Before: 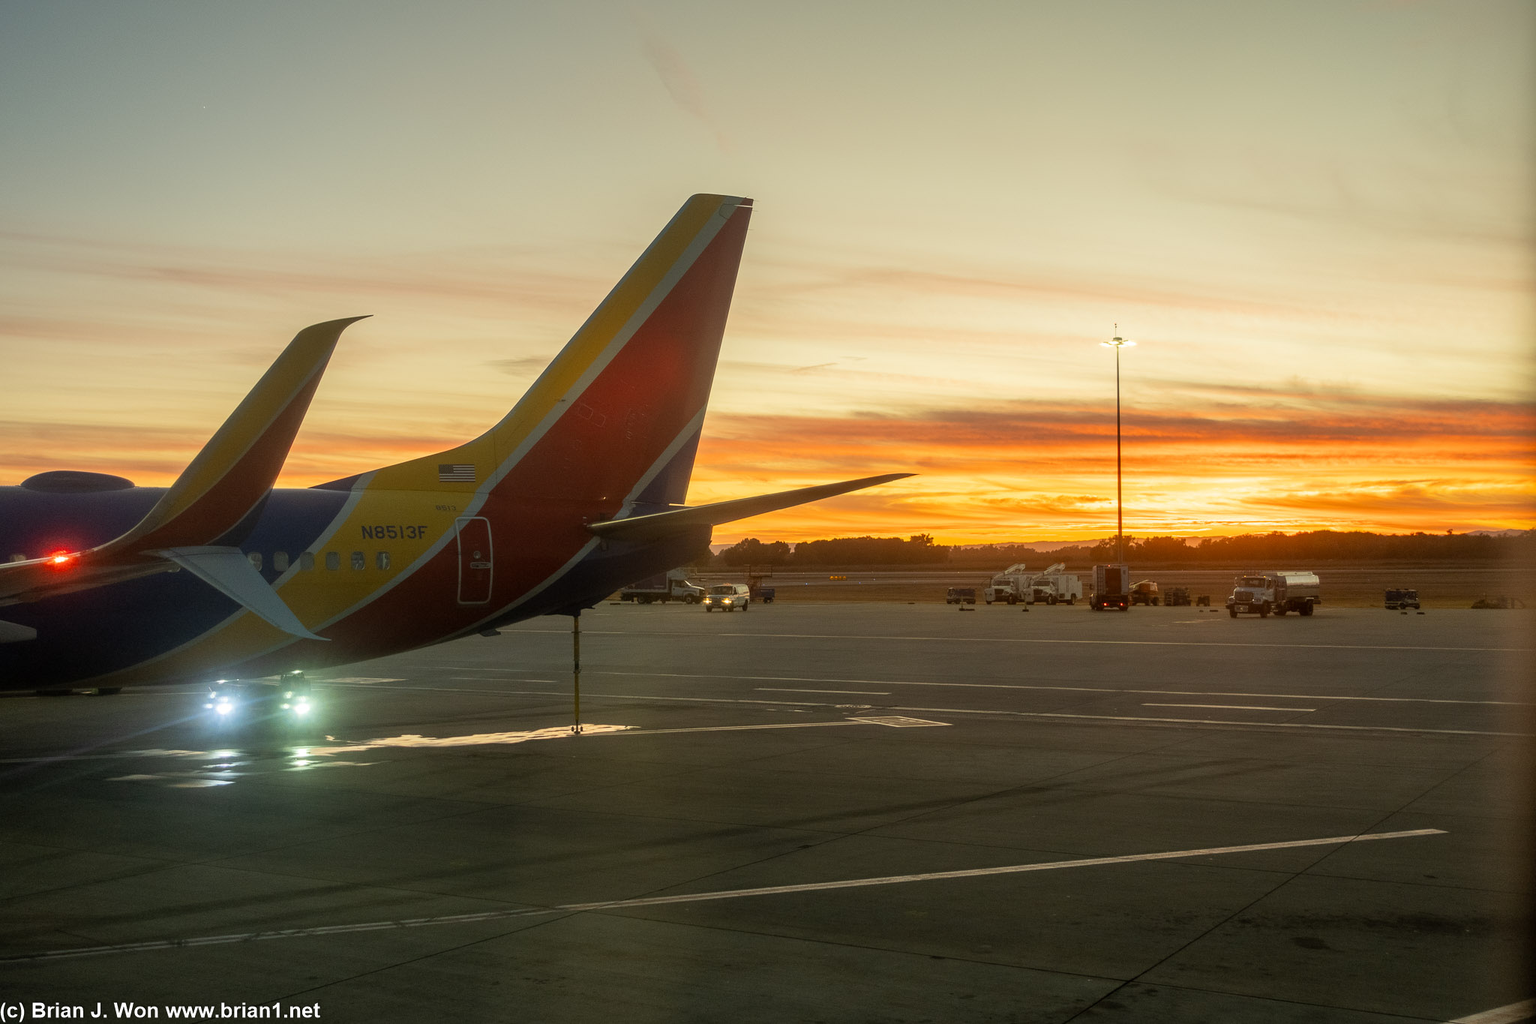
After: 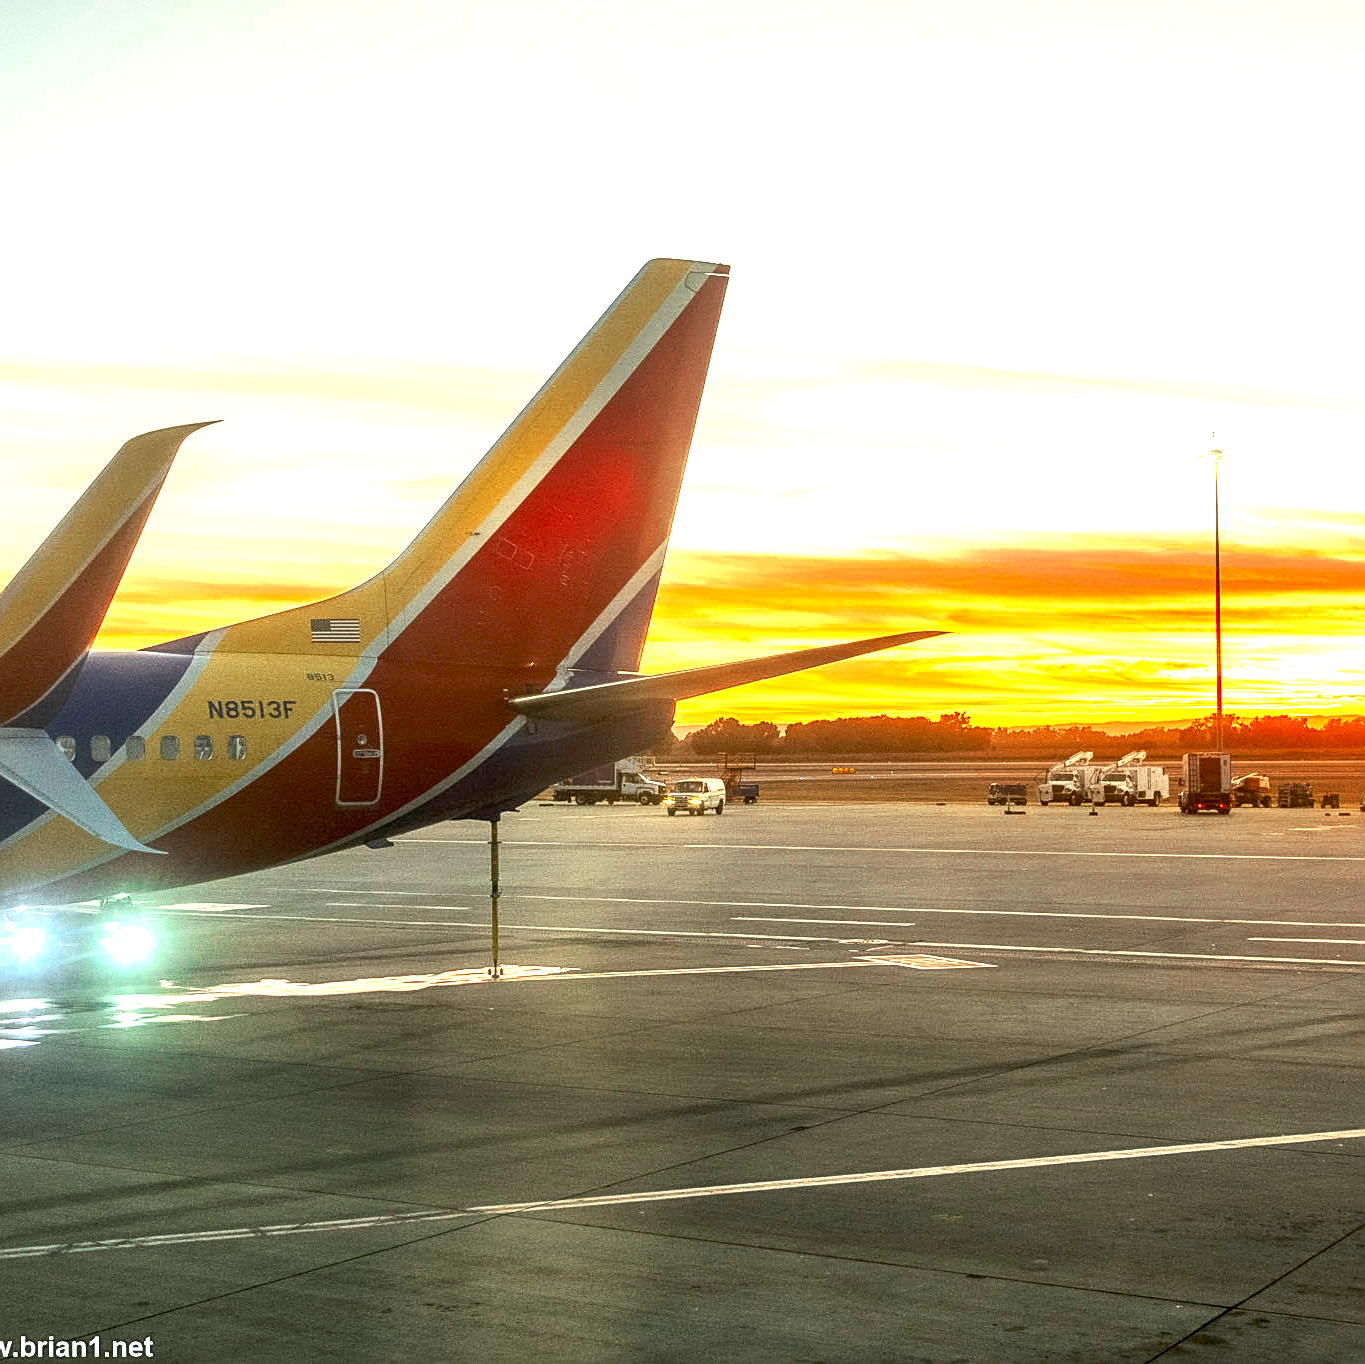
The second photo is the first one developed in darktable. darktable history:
tone curve: curves: ch0 [(0, 0) (0.003, 0.013) (0.011, 0.02) (0.025, 0.037) (0.044, 0.068) (0.069, 0.108) (0.1, 0.138) (0.136, 0.168) (0.177, 0.203) (0.224, 0.241) (0.277, 0.281) (0.335, 0.328) (0.399, 0.382) (0.468, 0.448) (0.543, 0.519) (0.623, 0.603) (0.709, 0.705) (0.801, 0.808) (0.898, 0.903) (1, 1)], preserve colors none
sharpen: on, module defaults
local contrast: detail 130%
exposure: black level correction 0.001, exposure 2 EV, compensate highlight preservation false
color zones: curves: ch0 [(0, 0.5) (0.125, 0.4) (0.25, 0.5) (0.375, 0.4) (0.5, 0.4) (0.625, 0.35) (0.75, 0.35) (0.875, 0.5)]; ch1 [(0, 0.35) (0.125, 0.45) (0.25, 0.35) (0.375, 0.35) (0.5, 0.35) (0.625, 0.35) (0.75, 0.45) (0.875, 0.35)]; ch2 [(0, 0.6) (0.125, 0.5) (0.25, 0.5) (0.375, 0.6) (0.5, 0.6) (0.625, 0.5) (0.75, 0.5) (0.875, 0.5)]
crop and rotate: left 13.409%, right 19.924%
contrast brightness saturation: contrast 0.18, saturation 0.3
